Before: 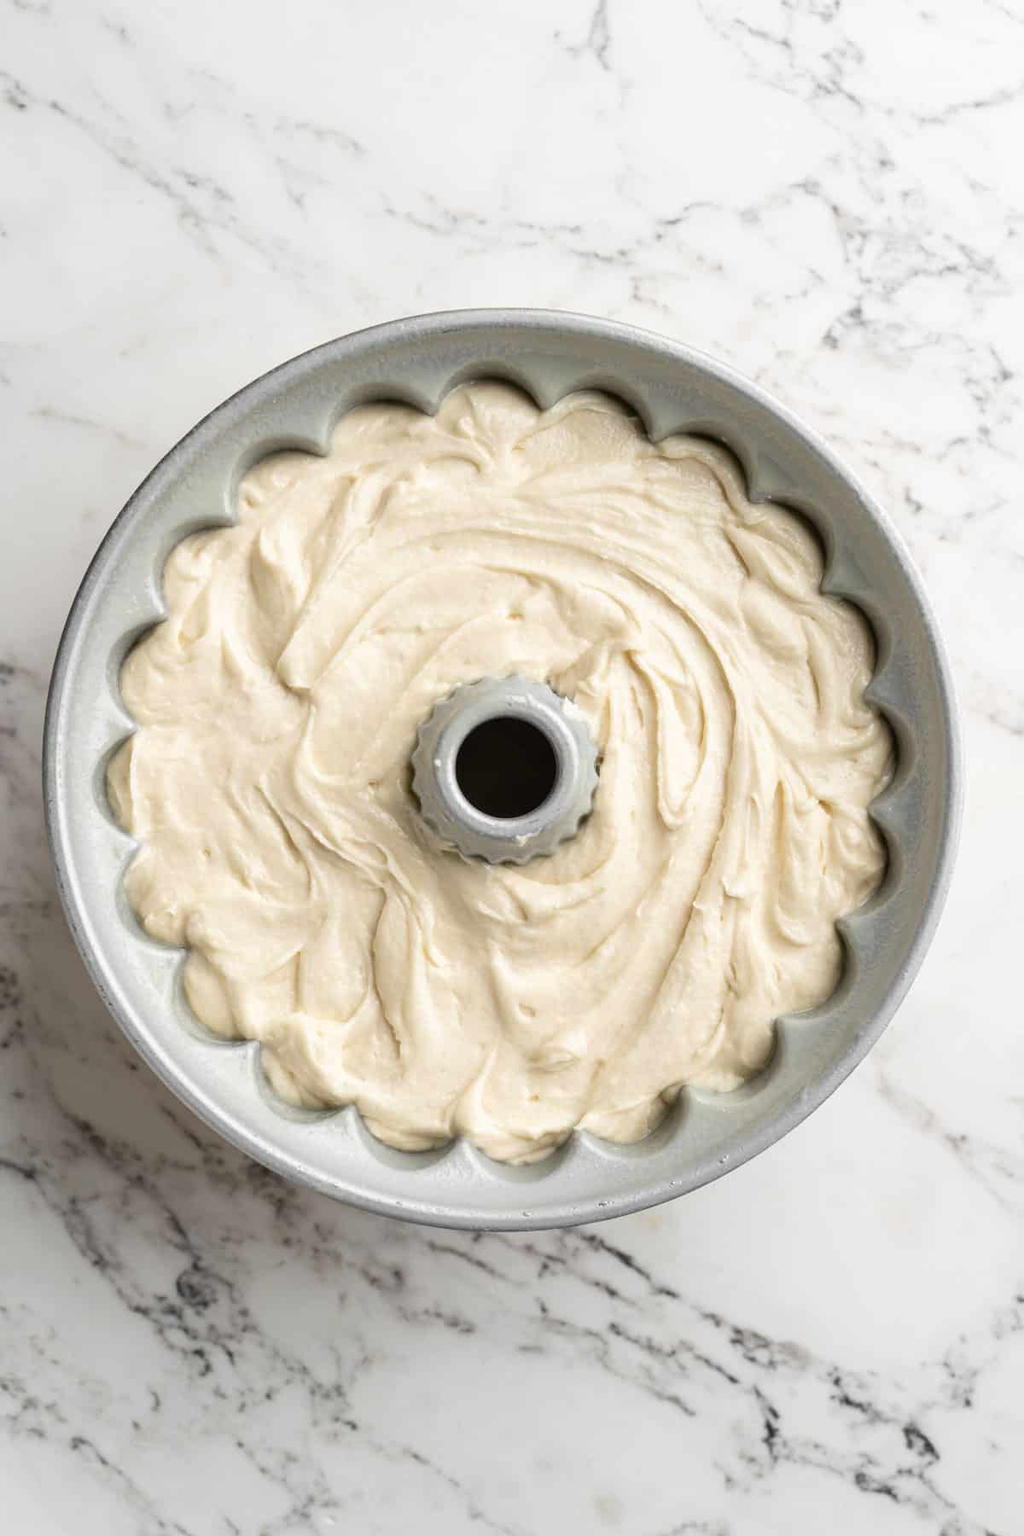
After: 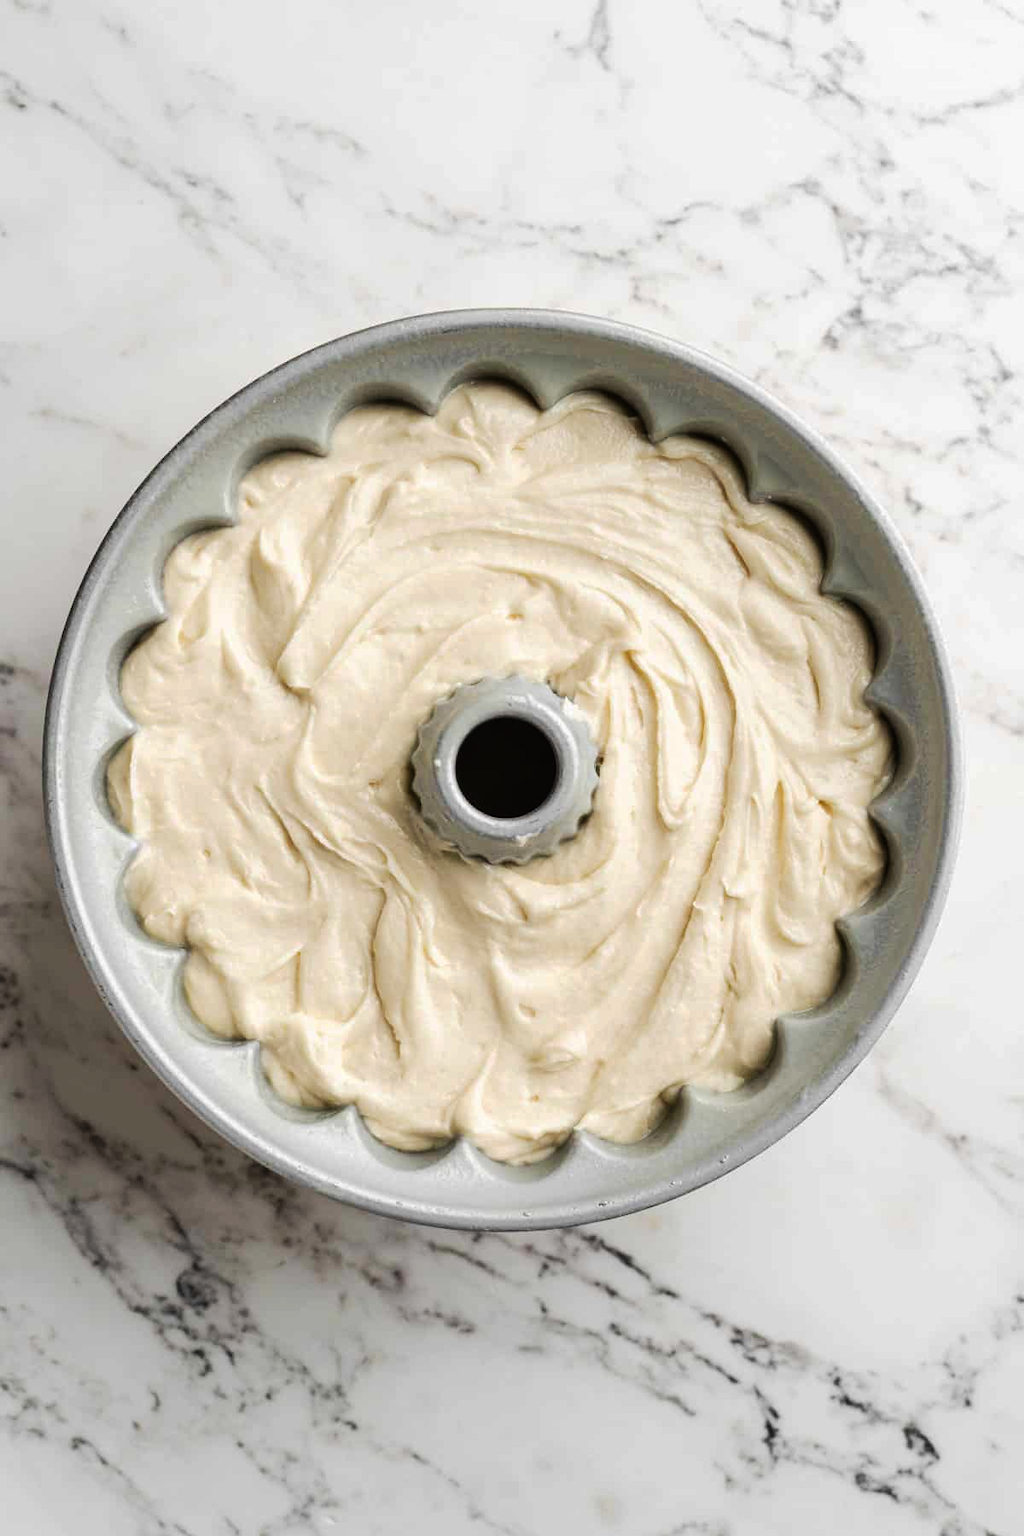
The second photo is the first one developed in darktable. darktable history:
tone curve: curves: ch0 [(0, 0) (0.003, 0.008) (0.011, 0.011) (0.025, 0.014) (0.044, 0.021) (0.069, 0.029) (0.1, 0.042) (0.136, 0.06) (0.177, 0.09) (0.224, 0.126) (0.277, 0.177) (0.335, 0.243) (0.399, 0.31) (0.468, 0.388) (0.543, 0.484) (0.623, 0.585) (0.709, 0.683) (0.801, 0.775) (0.898, 0.873) (1, 1)], preserve colors none
